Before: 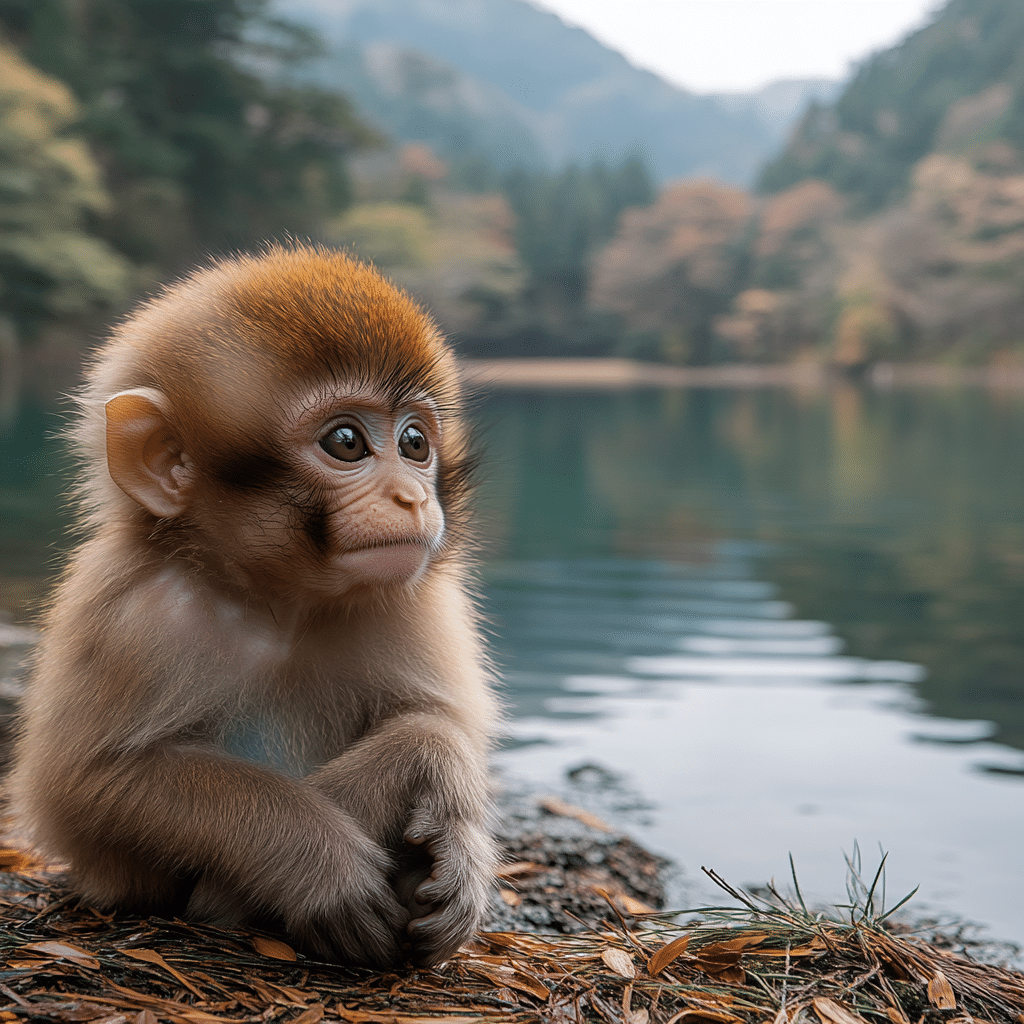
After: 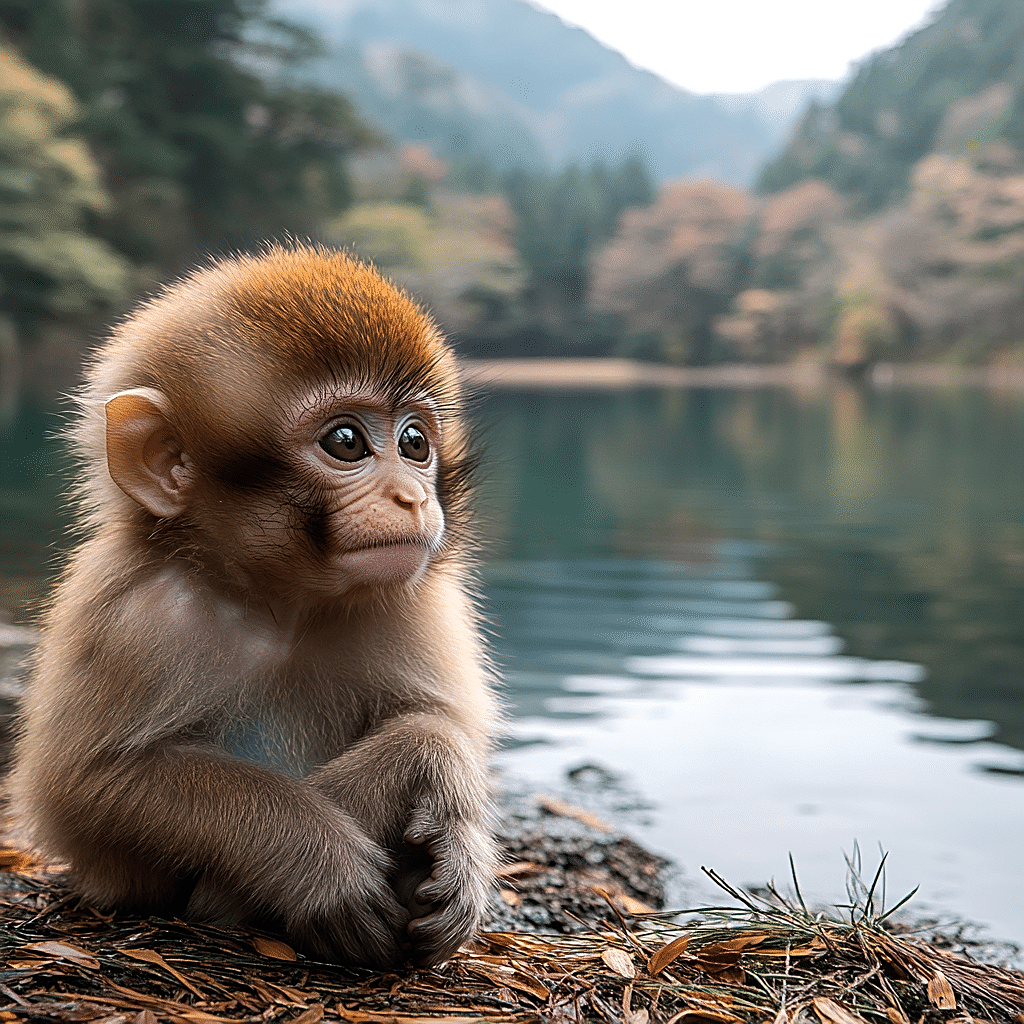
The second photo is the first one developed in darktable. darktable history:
tone equalizer: -8 EV -0.389 EV, -7 EV -0.393 EV, -6 EV -0.351 EV, -5 EV -0.193 EV, -3 EV 0.256 EV, -2 EV 0.333 EV, -1 EV 0.376 EV, +0 EV 0.433 EV, edges refinement/feathering 500, mask exposure compensation -1.57 EV, preserve details no
sharpen: on, module defaults
